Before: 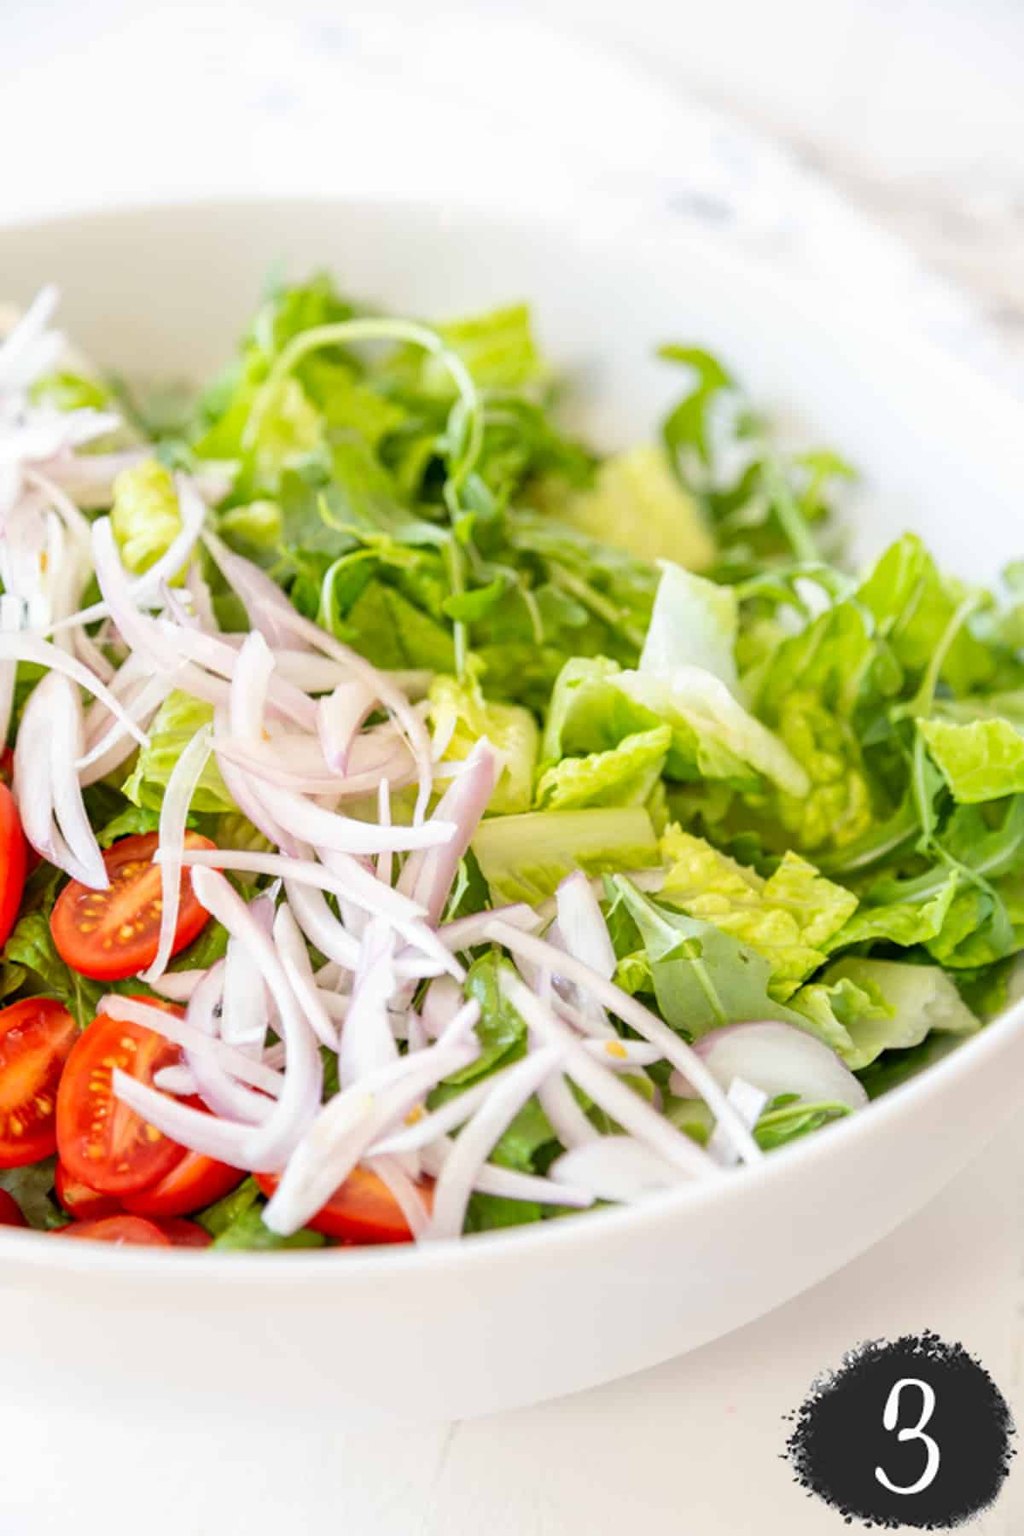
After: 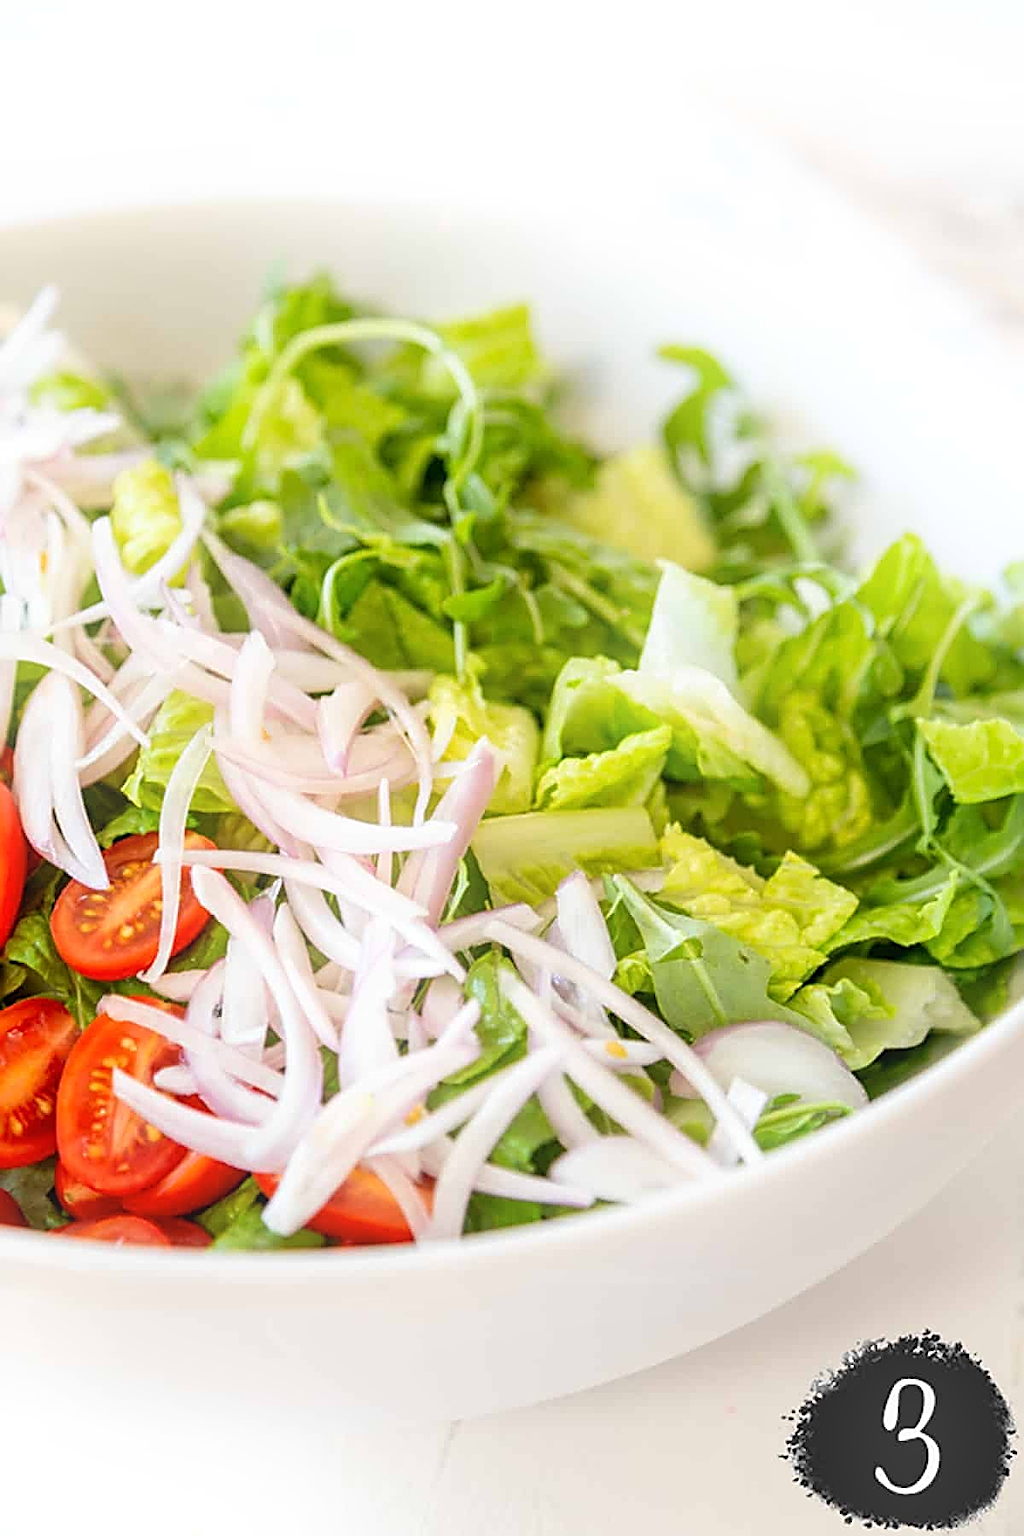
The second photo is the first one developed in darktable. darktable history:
bloom: size 13.65%, threshold 98.39%, strength 4.82%
sharpen: amount 1
